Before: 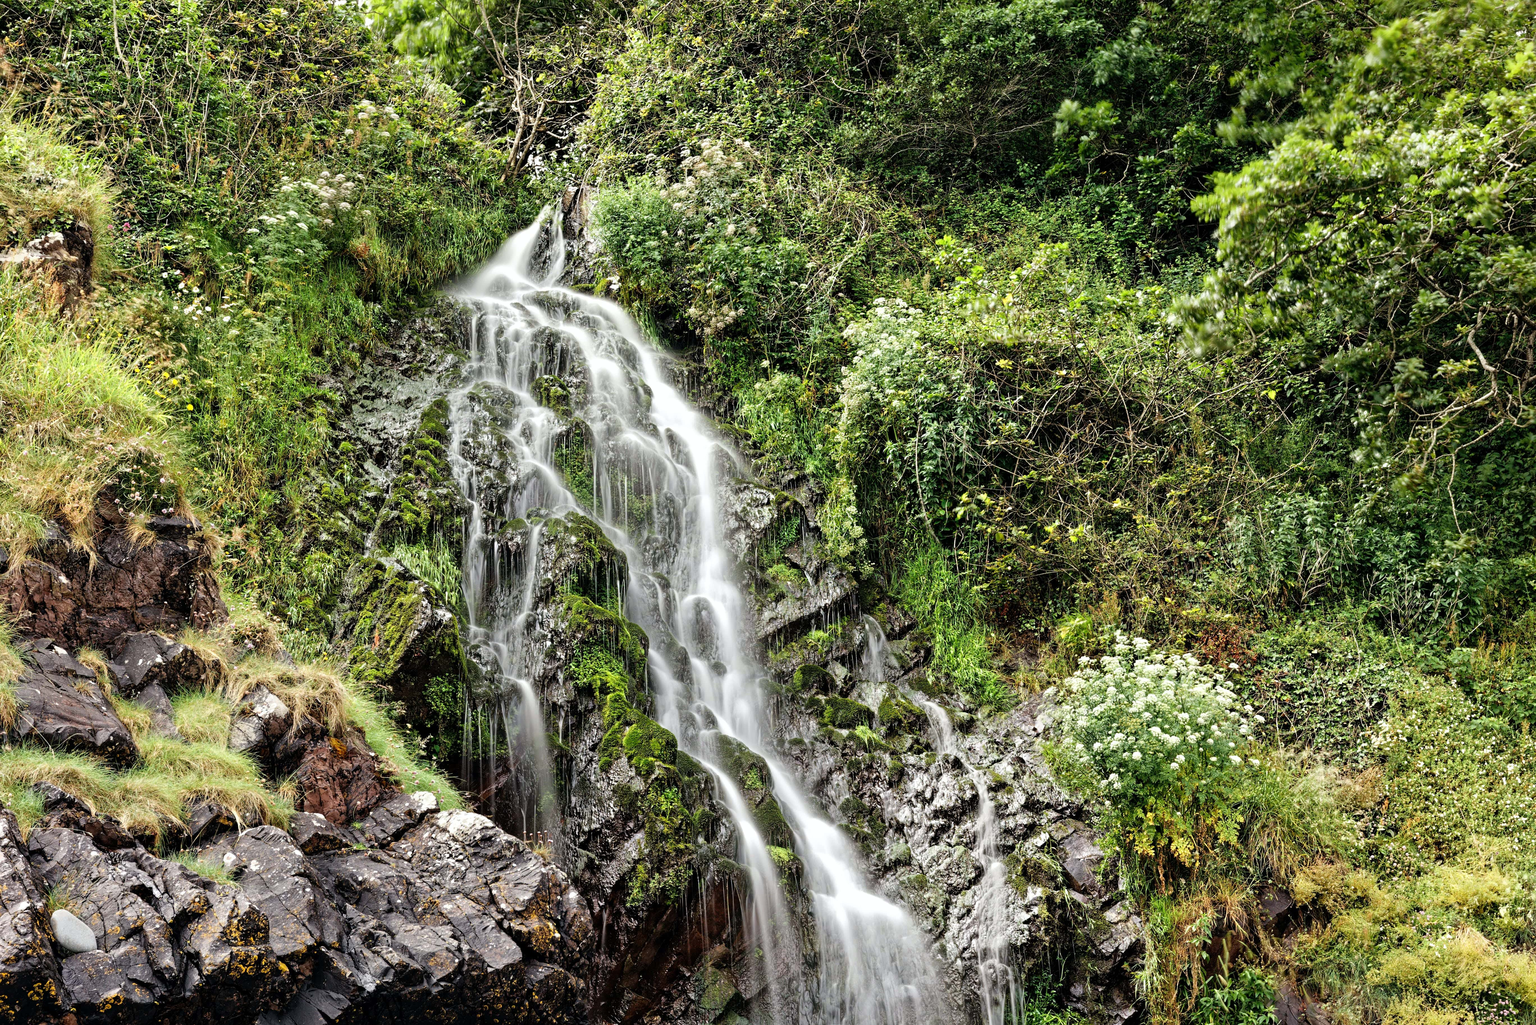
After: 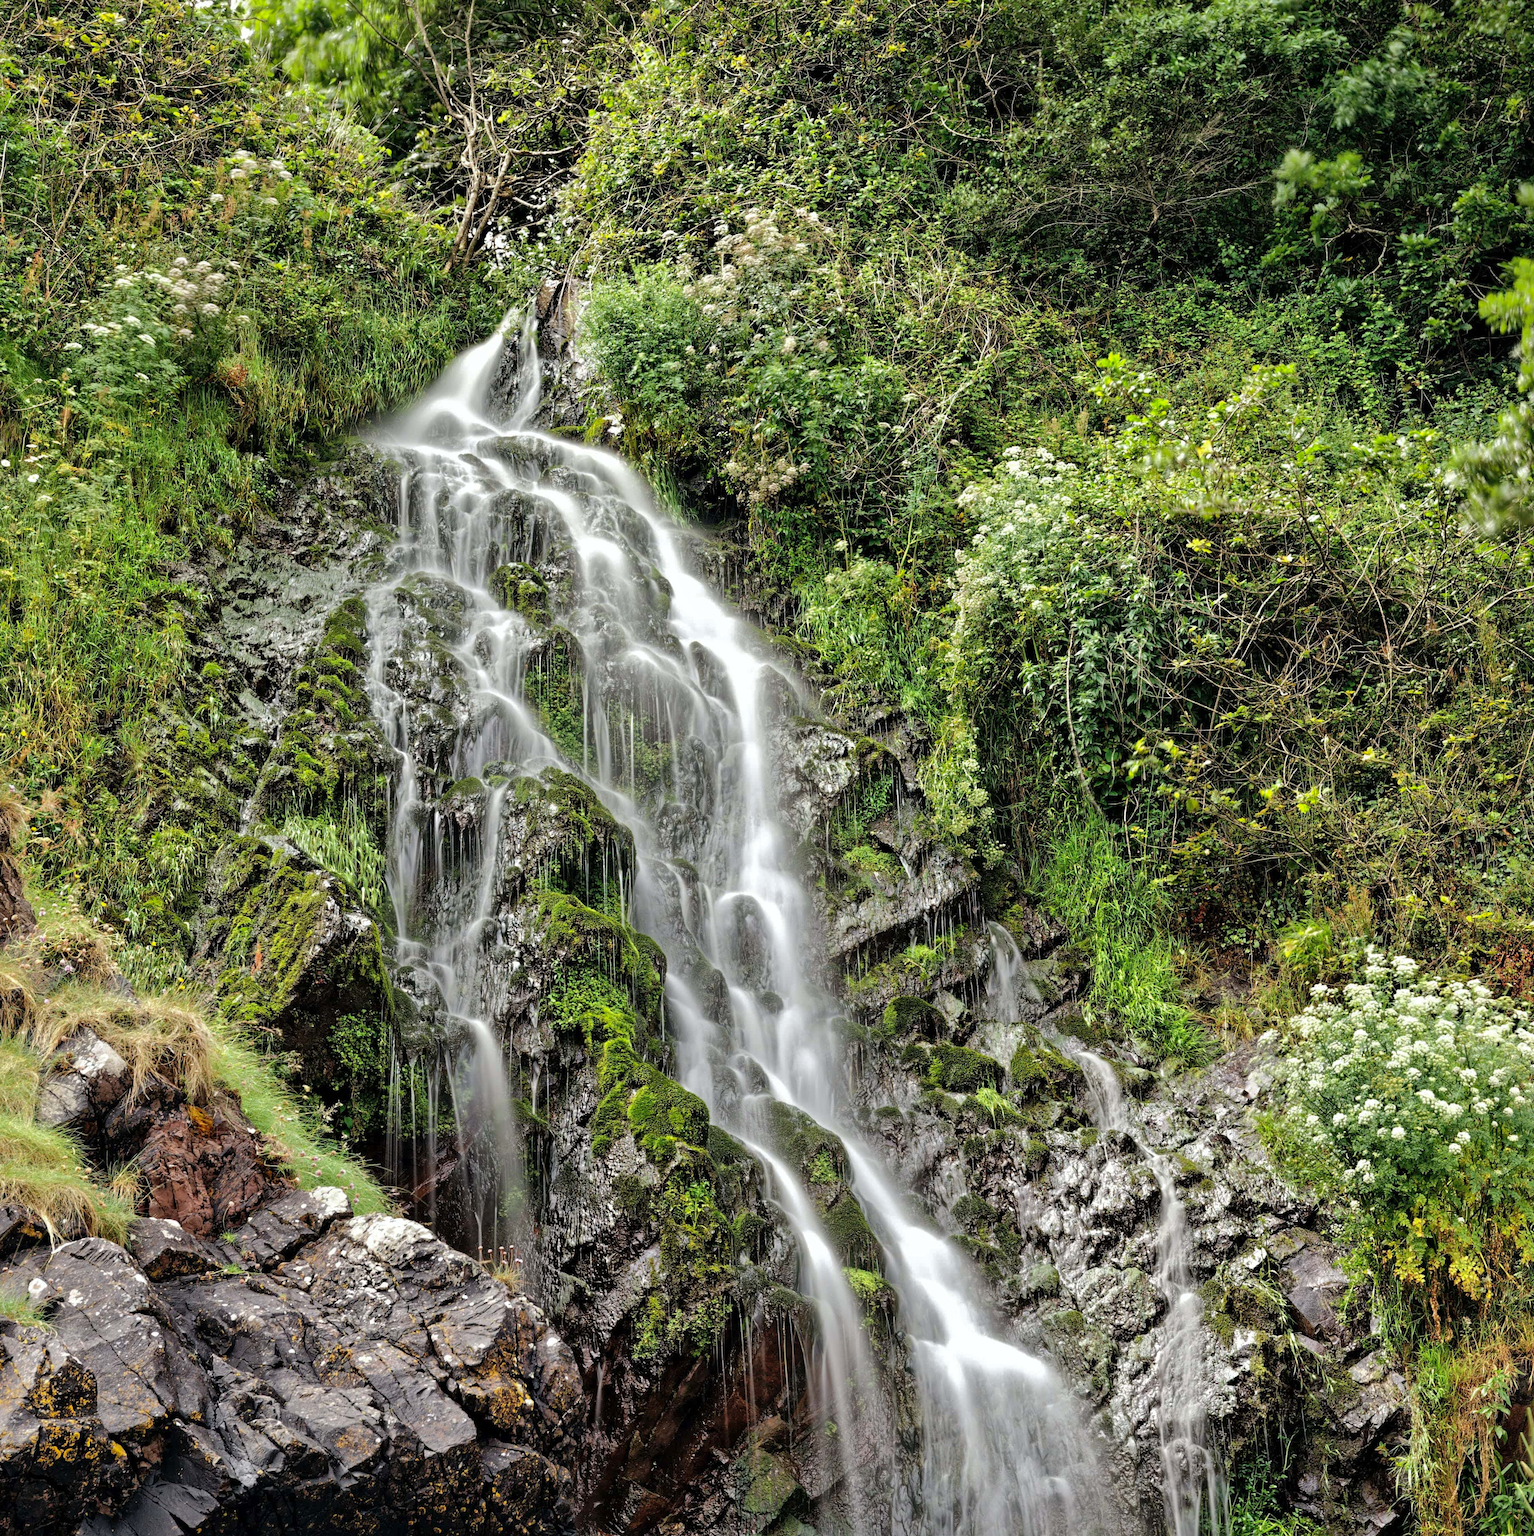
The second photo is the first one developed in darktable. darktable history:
shadows and highlights: shadows 39.59, highlights -59.81
crop and rotate: left 13.33%, right 20.046%
